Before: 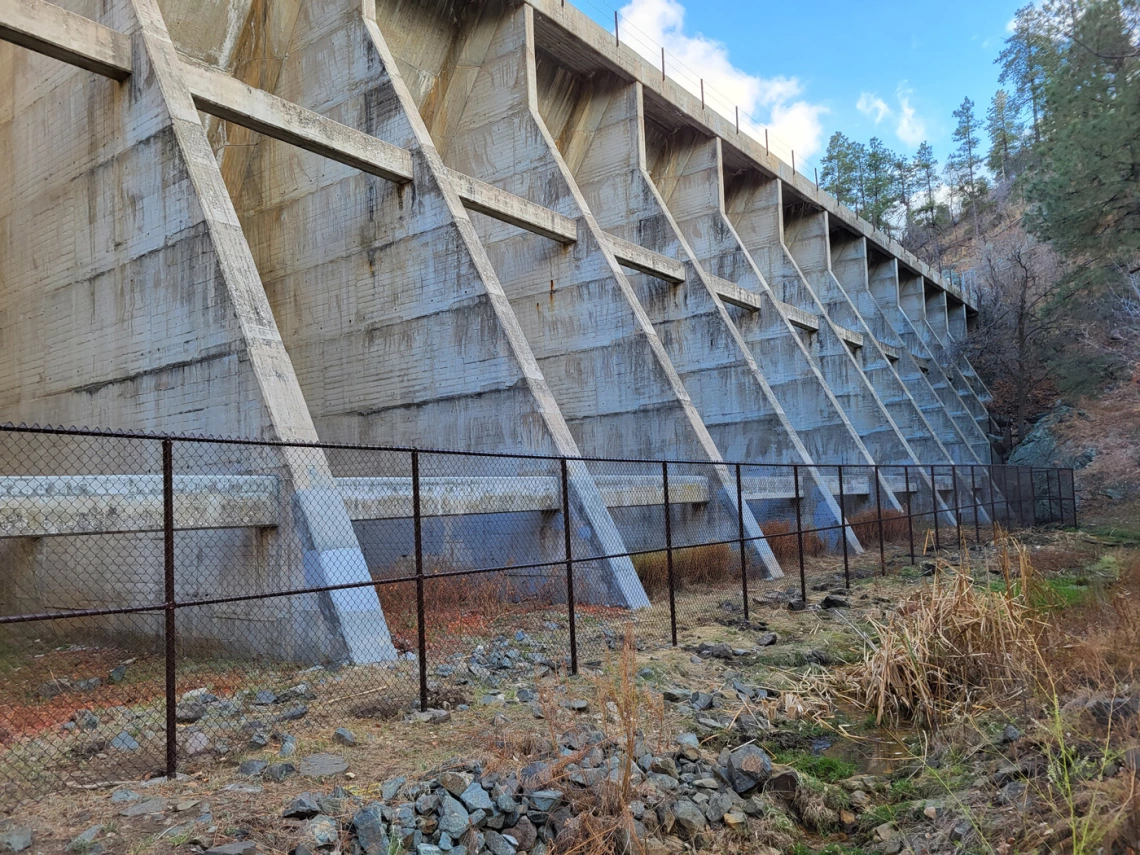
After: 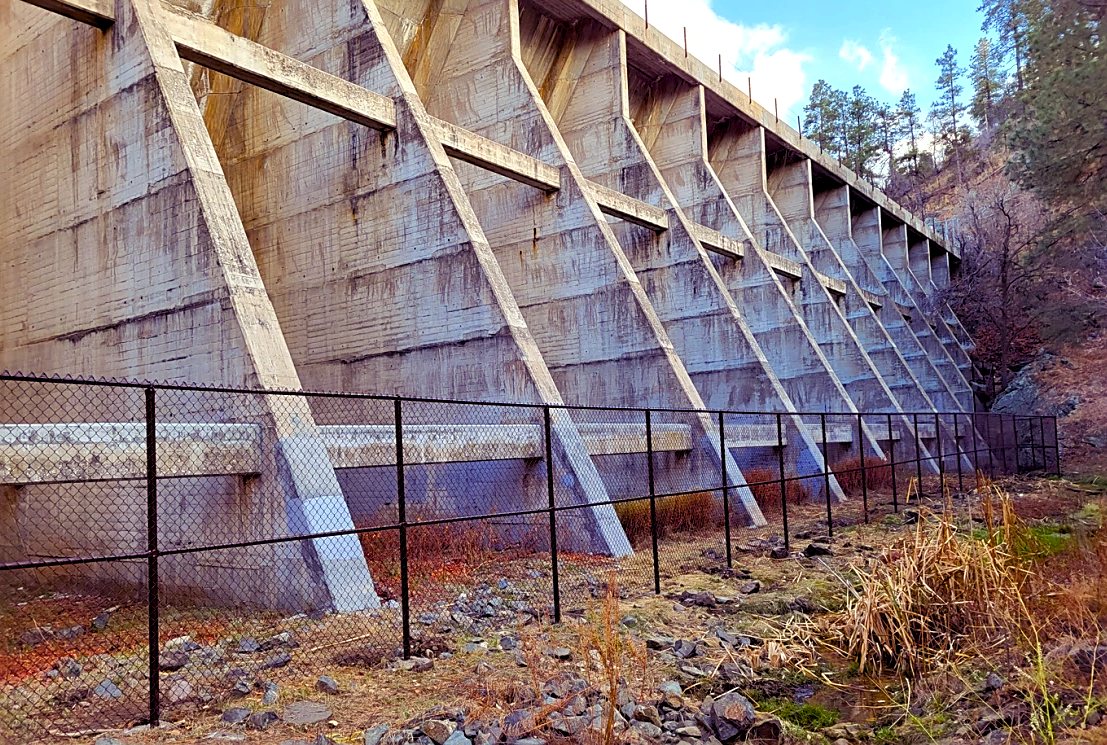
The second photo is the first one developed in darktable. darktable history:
color balance rgb: shadows lift › luminance -21.66%, shadows lift › chroma 8.98%, shadows lift › hue 283.37°, power › chroma 1.55%, power › hue 25.59°, highlights gain › luminance 6.08%, highlights gain › chroma 2.55%, highlights gain › hue 90°, global offset › luminance -0.87%, perceptual saturation grading › global saturation 27.49%, perceptual saturation grading › highlights -28.39%, perceptual saturation grading › mid-tones 15.22%, perceptual saturation grading › shadows 33.98%, perceptual brilliance grading › highlights 10%, perceptual brilliance grading › mid-tones 5%
tone equalizer: on, module defaults
sharpen: on, module defaults
crop: left 1.507%, top 6.147%, right 1.379%, bottom 6.637%
